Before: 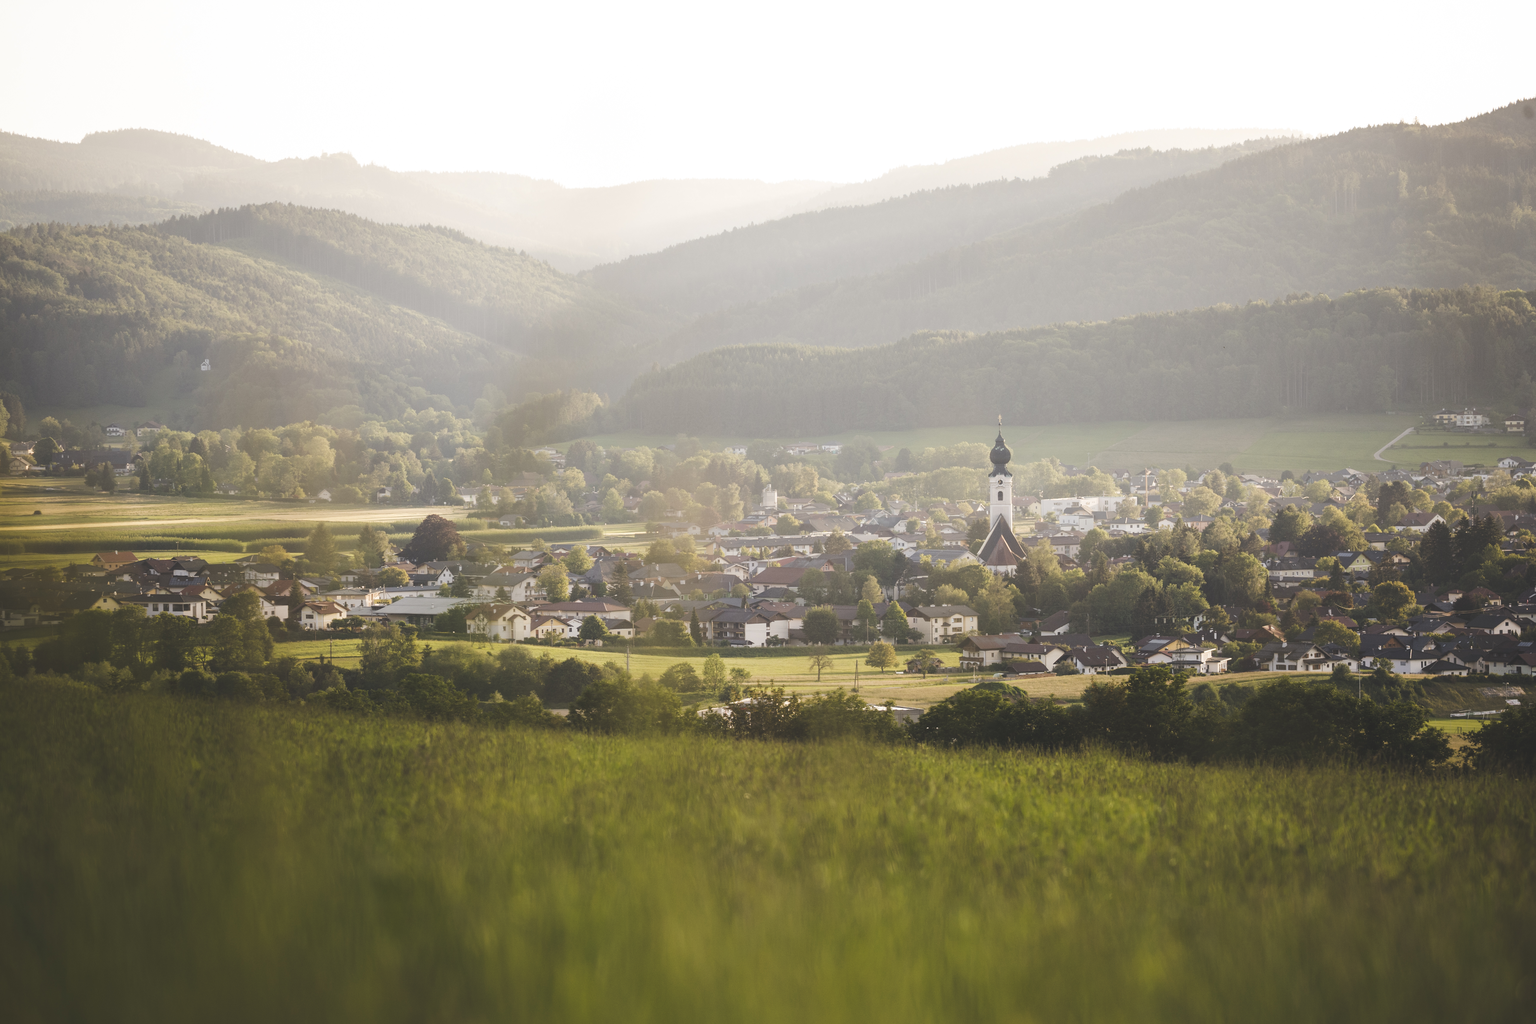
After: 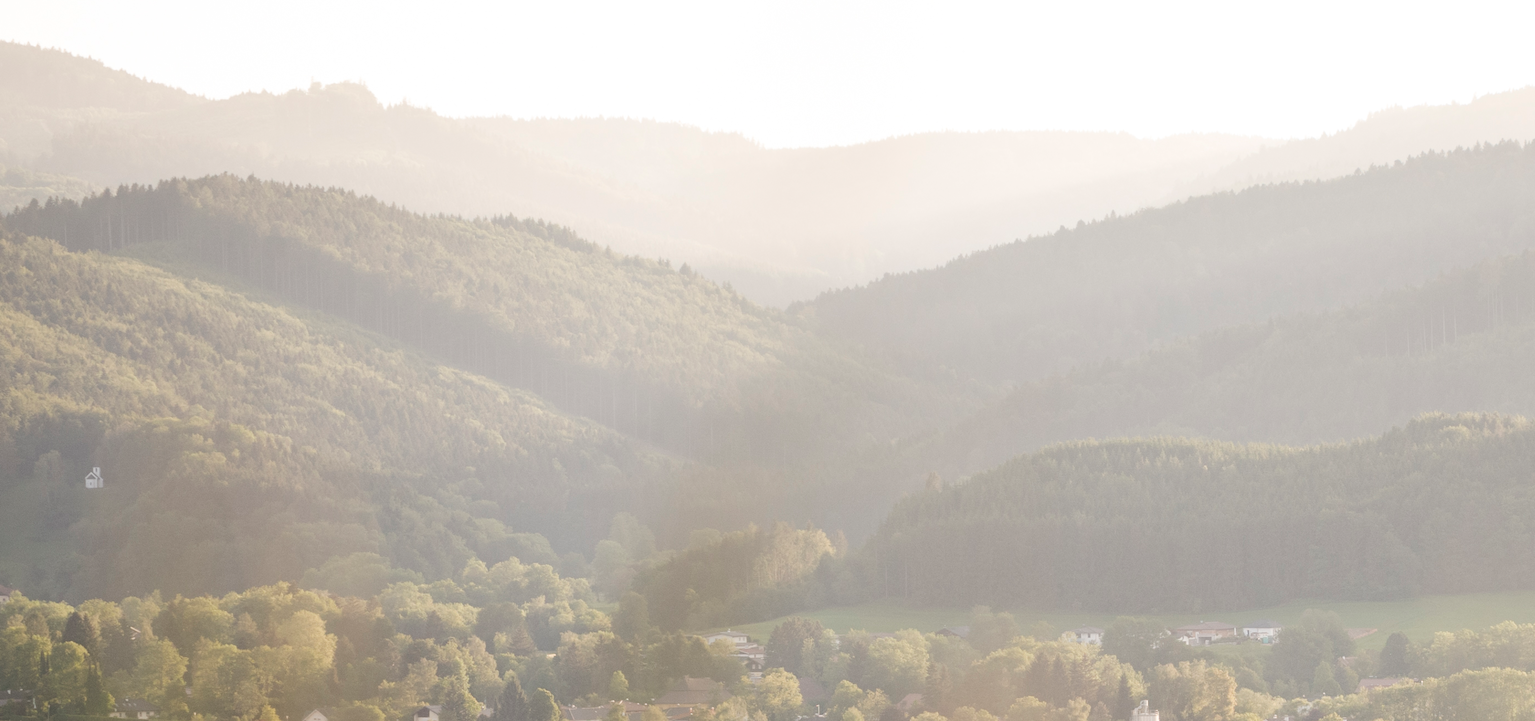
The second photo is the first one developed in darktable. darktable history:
crop: left 10.121%, top 10.631%, right 36.218%, bottom 51.526%
vibrance: on, module defaults
